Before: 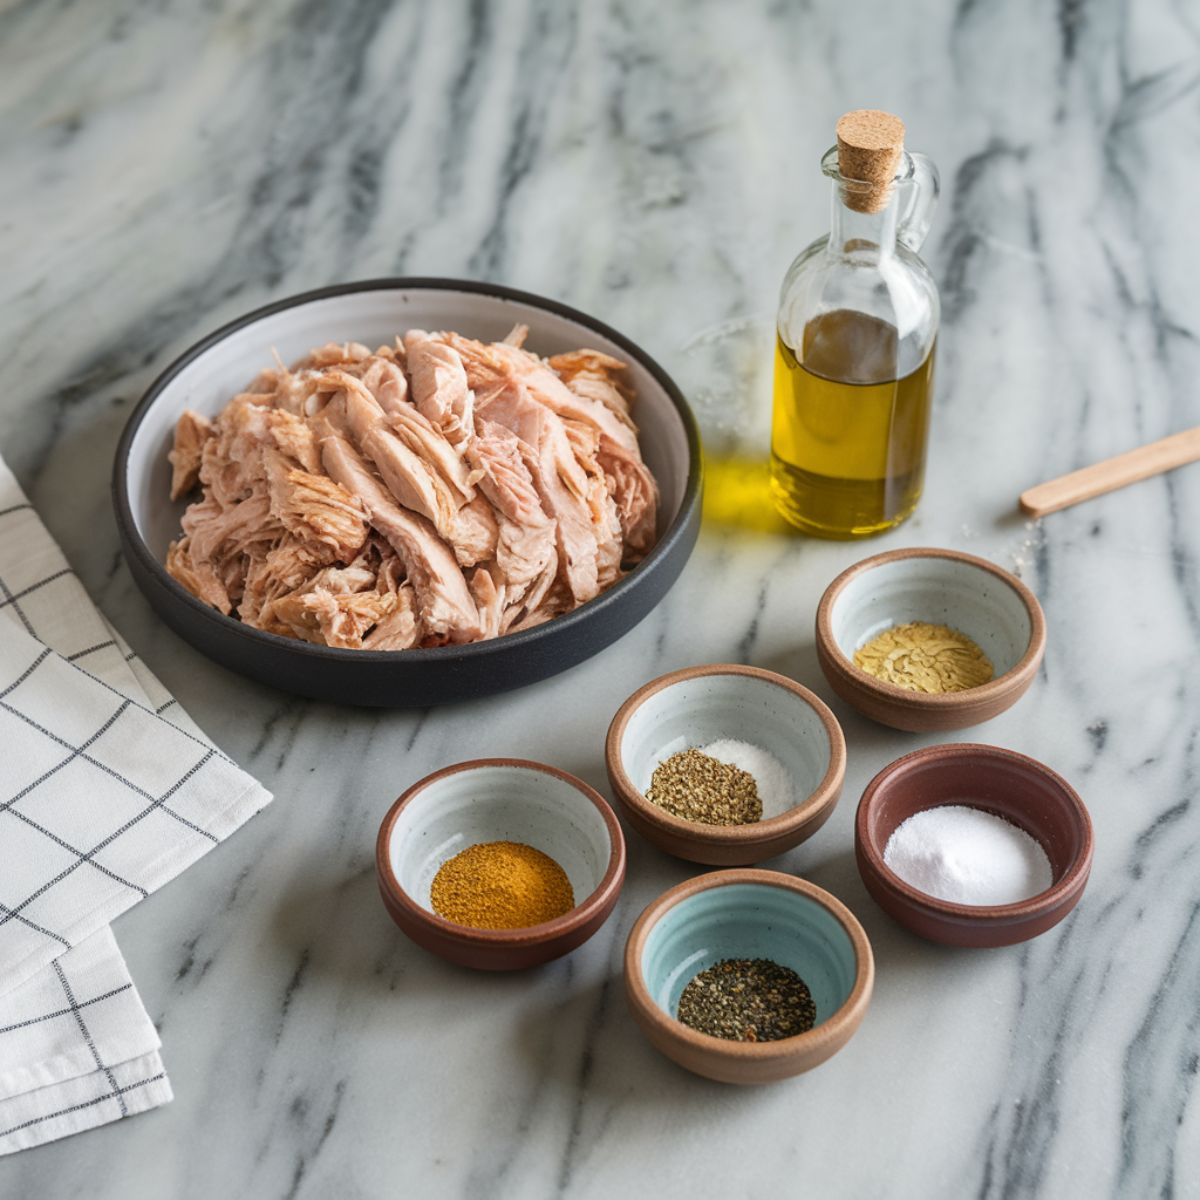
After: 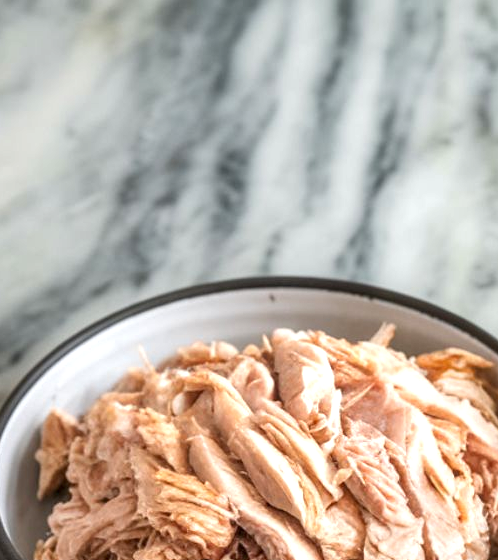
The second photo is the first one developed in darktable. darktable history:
crop and rotate: left 11.118%, top 0.106%, right 47.351%, bottom 53.21%
exposure: black level correction 0.001, exposure 0.5 EV, compensate exposure bias true, compensate highlight preservation false
local contrast: on, module defaults
